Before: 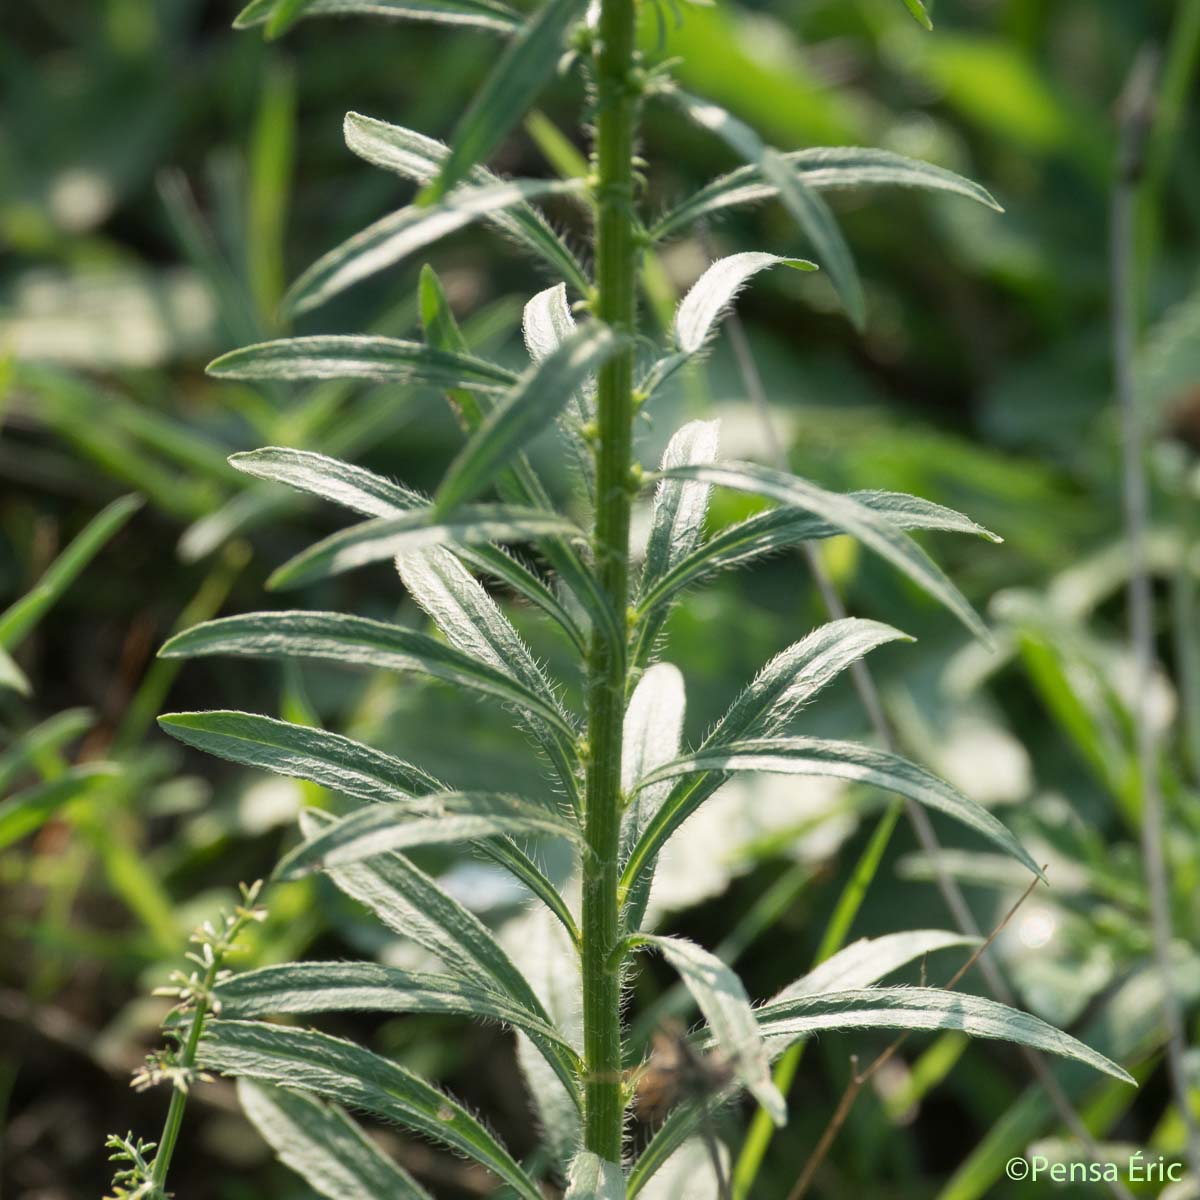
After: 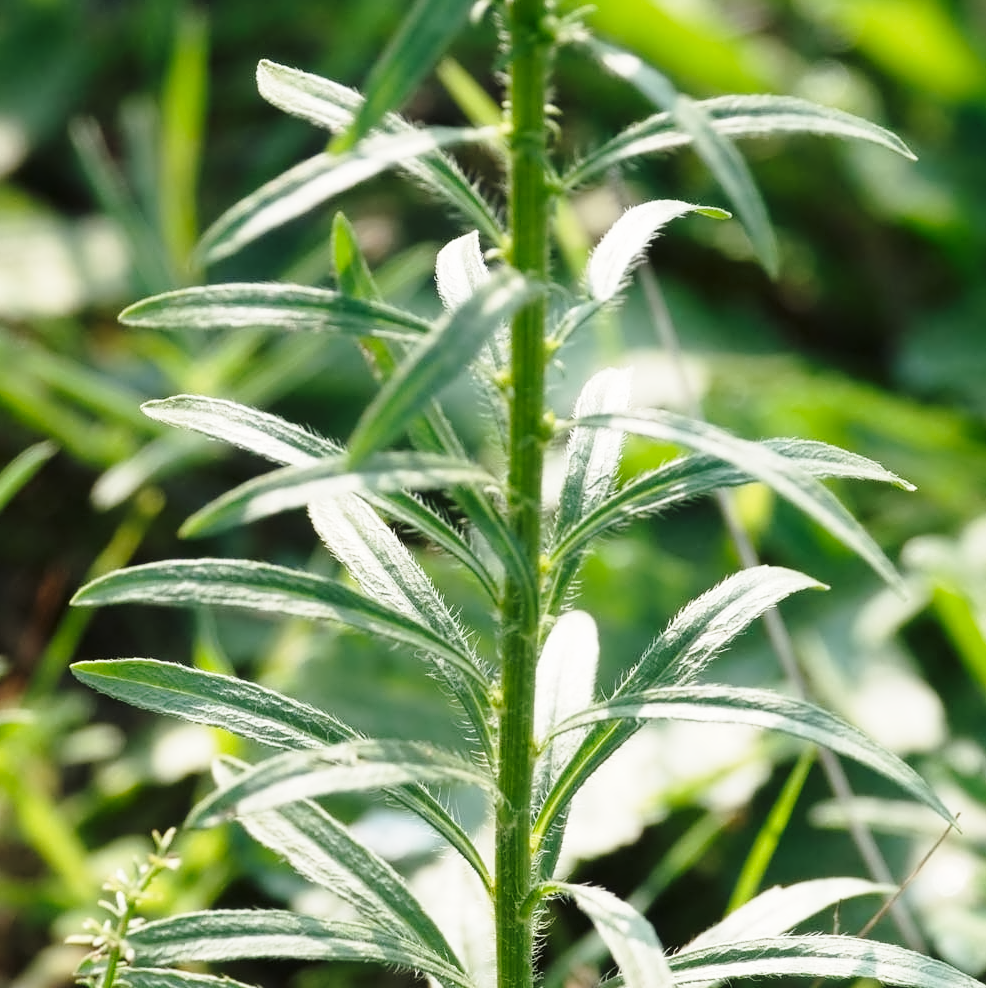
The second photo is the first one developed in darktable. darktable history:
base curve: curves: ch0 [(0, 0) (0.028, 0.03) (0.121, 0.232) (0.46, 0.748) (0.859, 0.968) (1, 1)], preserve colors none
crop and rotate: left 7.311%, top 4.38%, right 10.521%, bottom 13.237%
contrast equalizer: octaves 7, y [[0.5 ×4, 0.525, 0.667], [0.5 ×6], [0.5 ×6], [0 ×4, 0.042, 0], [0, 0, 0.004, 0.1, 0.191, 0.131]]
